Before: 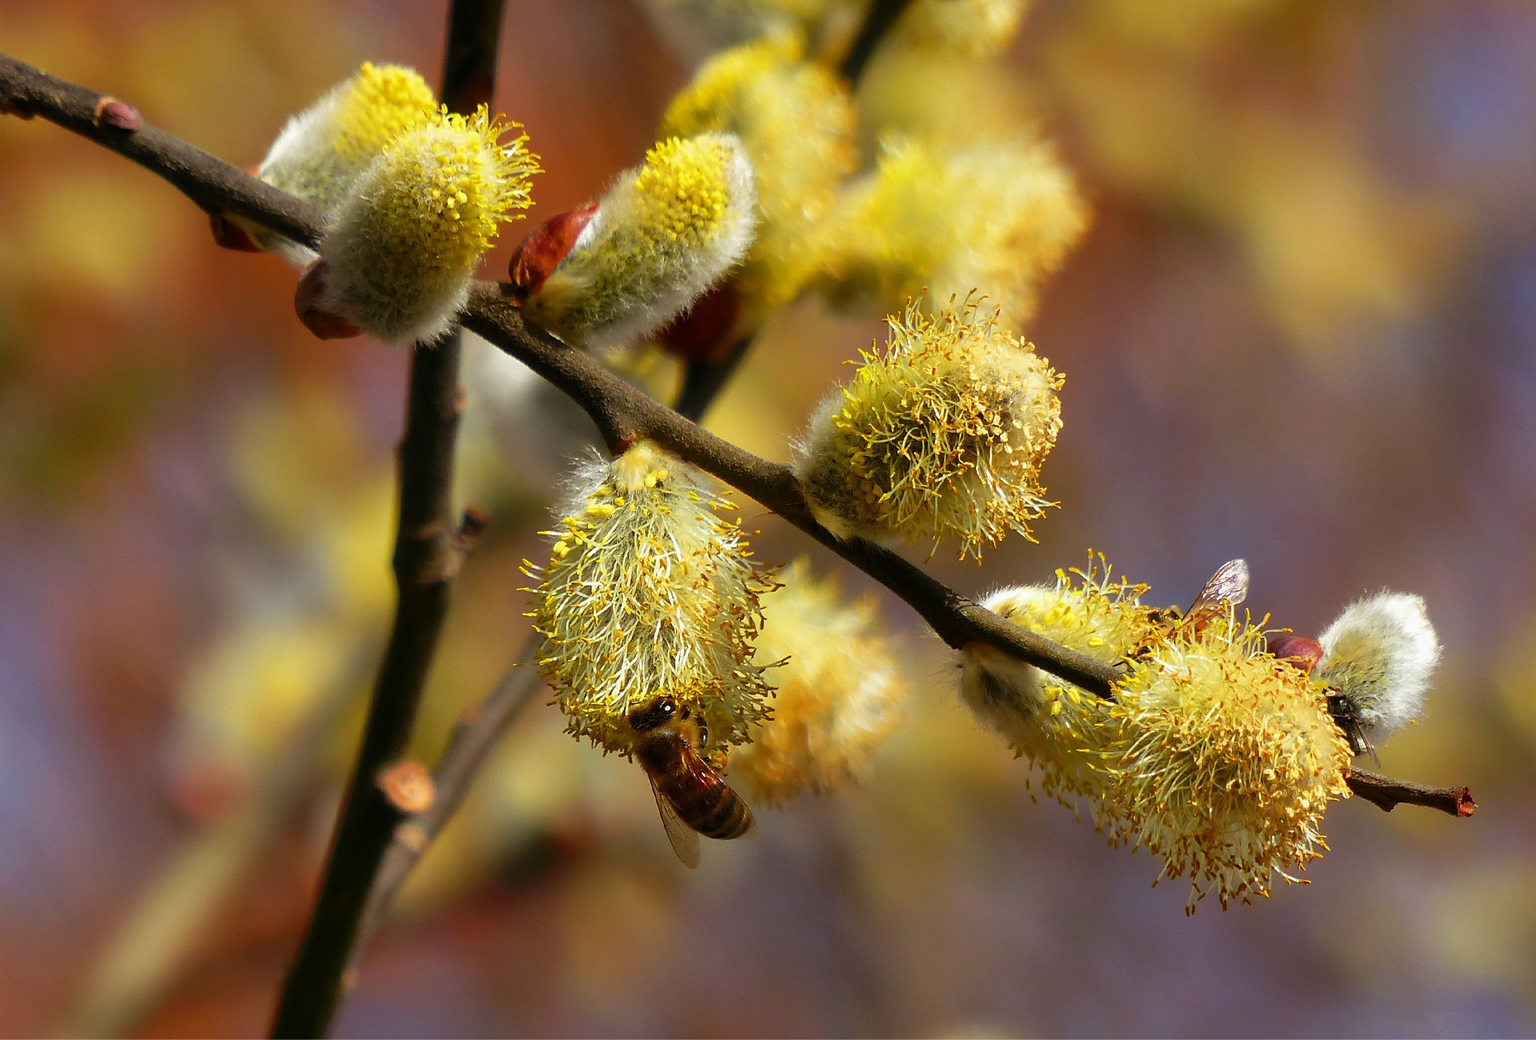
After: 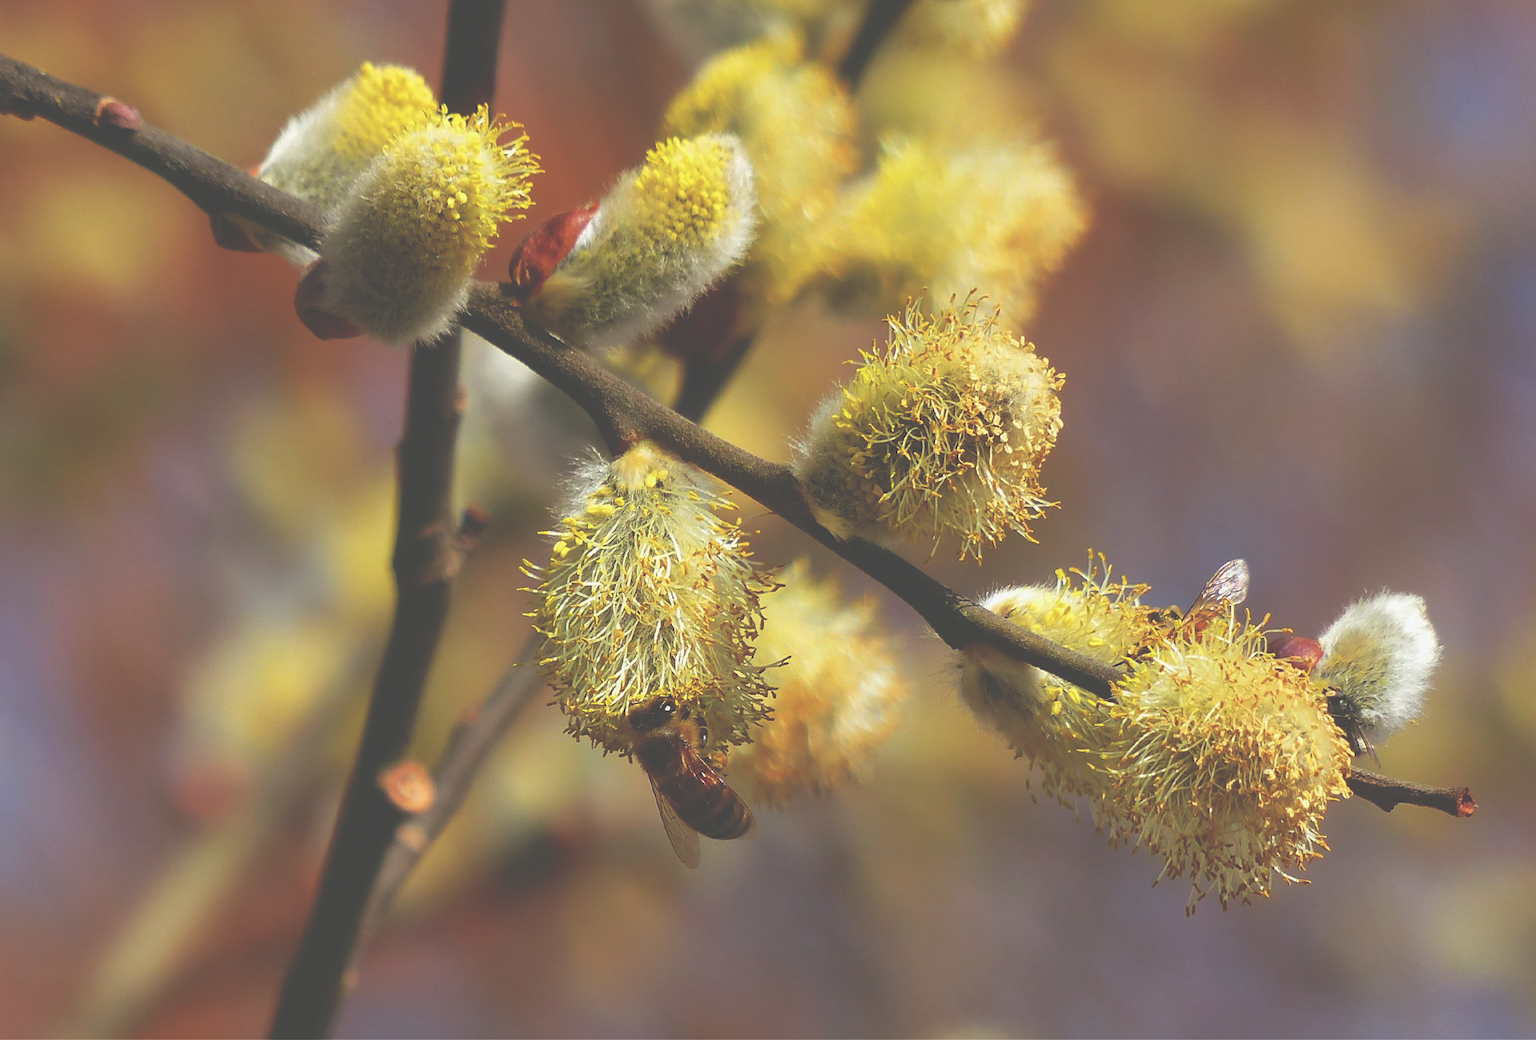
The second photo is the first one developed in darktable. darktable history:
exposure: black level correction -0.064, exposure -0.049 EV, compensate highlight preservation false
